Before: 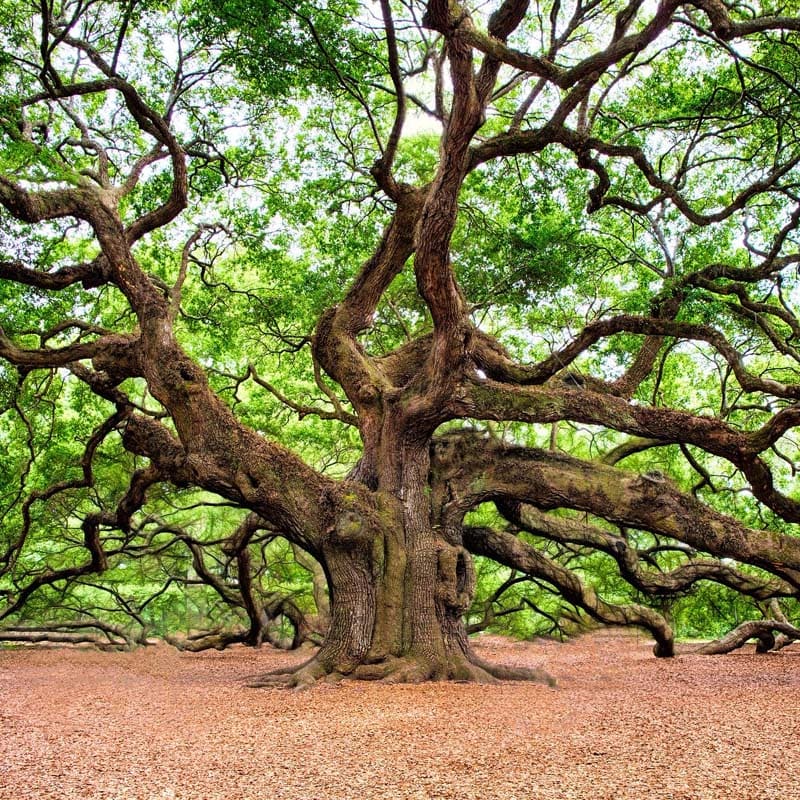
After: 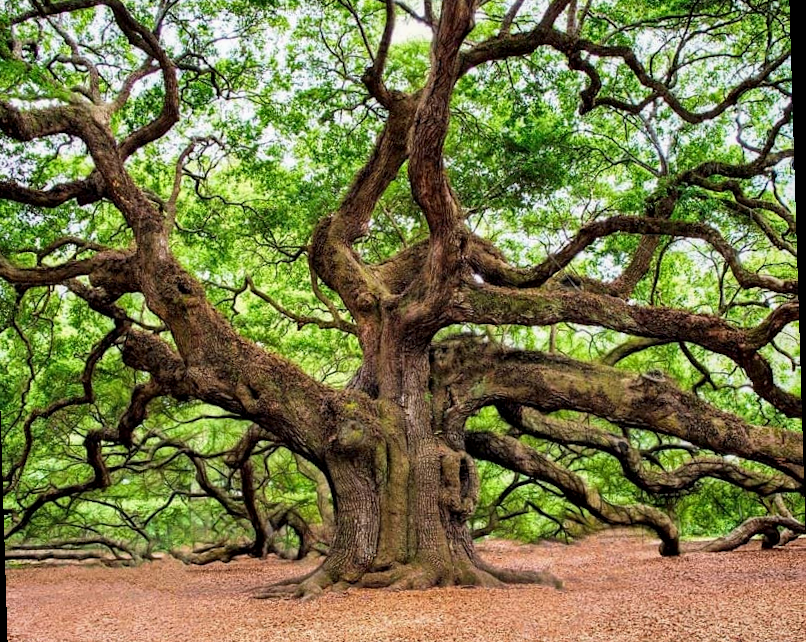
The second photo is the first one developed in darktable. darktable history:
local contrast: highlights 61%, shadows 106%, detail 107%, midtone range 0.529
shadows and highlights: low approximation 0.01, soften with gaussian
rotate and perspective: rotation -1.75°, automatic cropping off
crop and rotate: left 1.814%, top 12.818%, right 0.25%, bottom 9.225%
